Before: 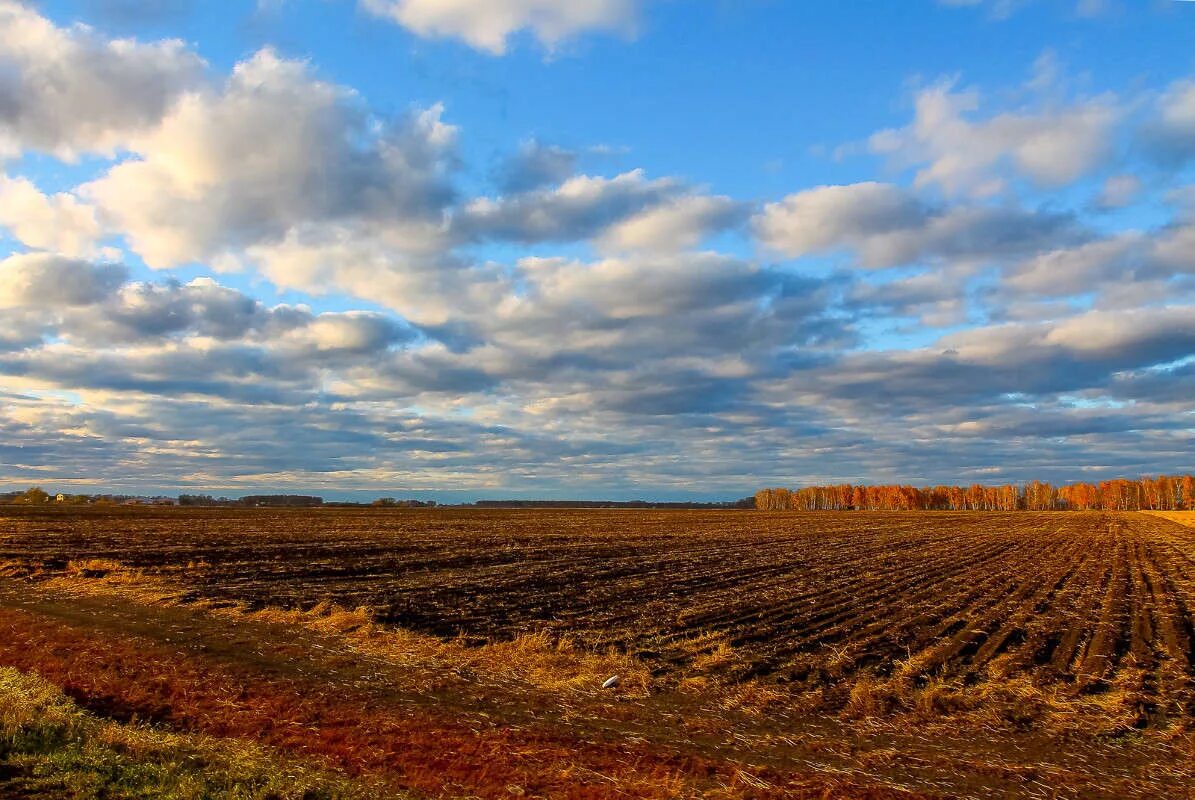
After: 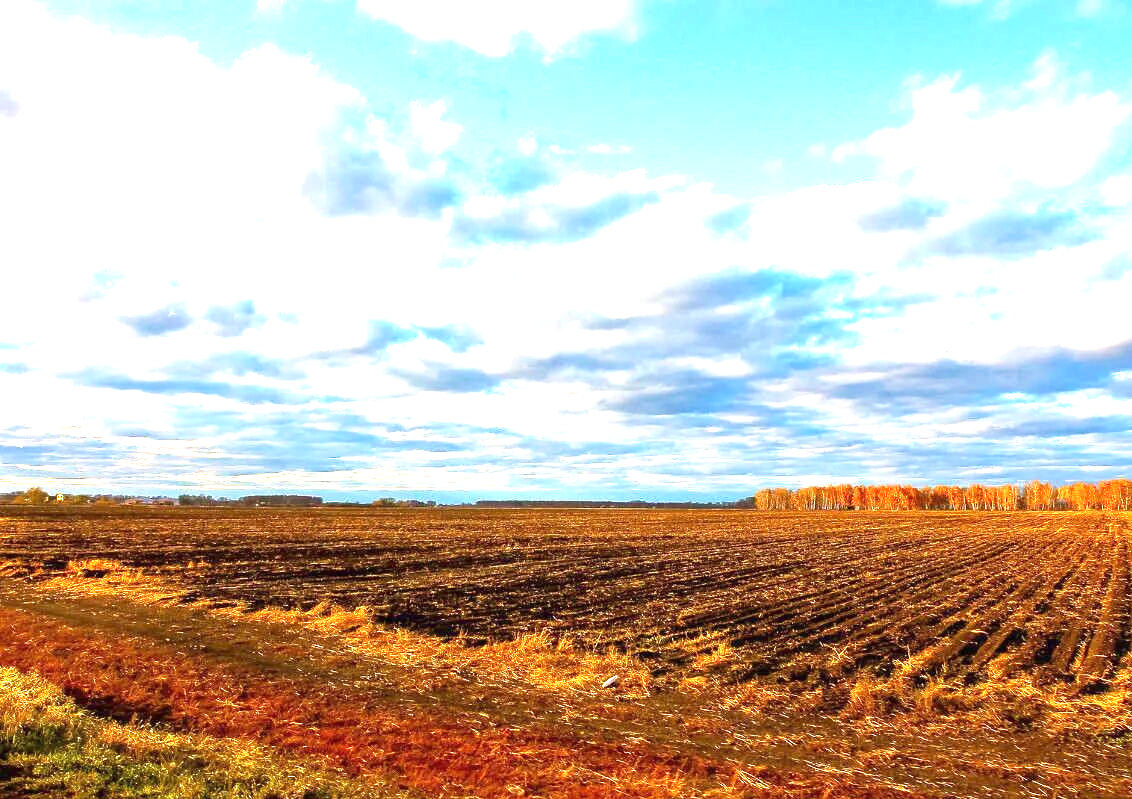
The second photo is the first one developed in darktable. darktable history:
crop and rotate: left 0%, right 5.196%
exposure: black level correction 0, exposure 1.743 EV, compensate highlight preservation false
velvia: strength 26.98%
